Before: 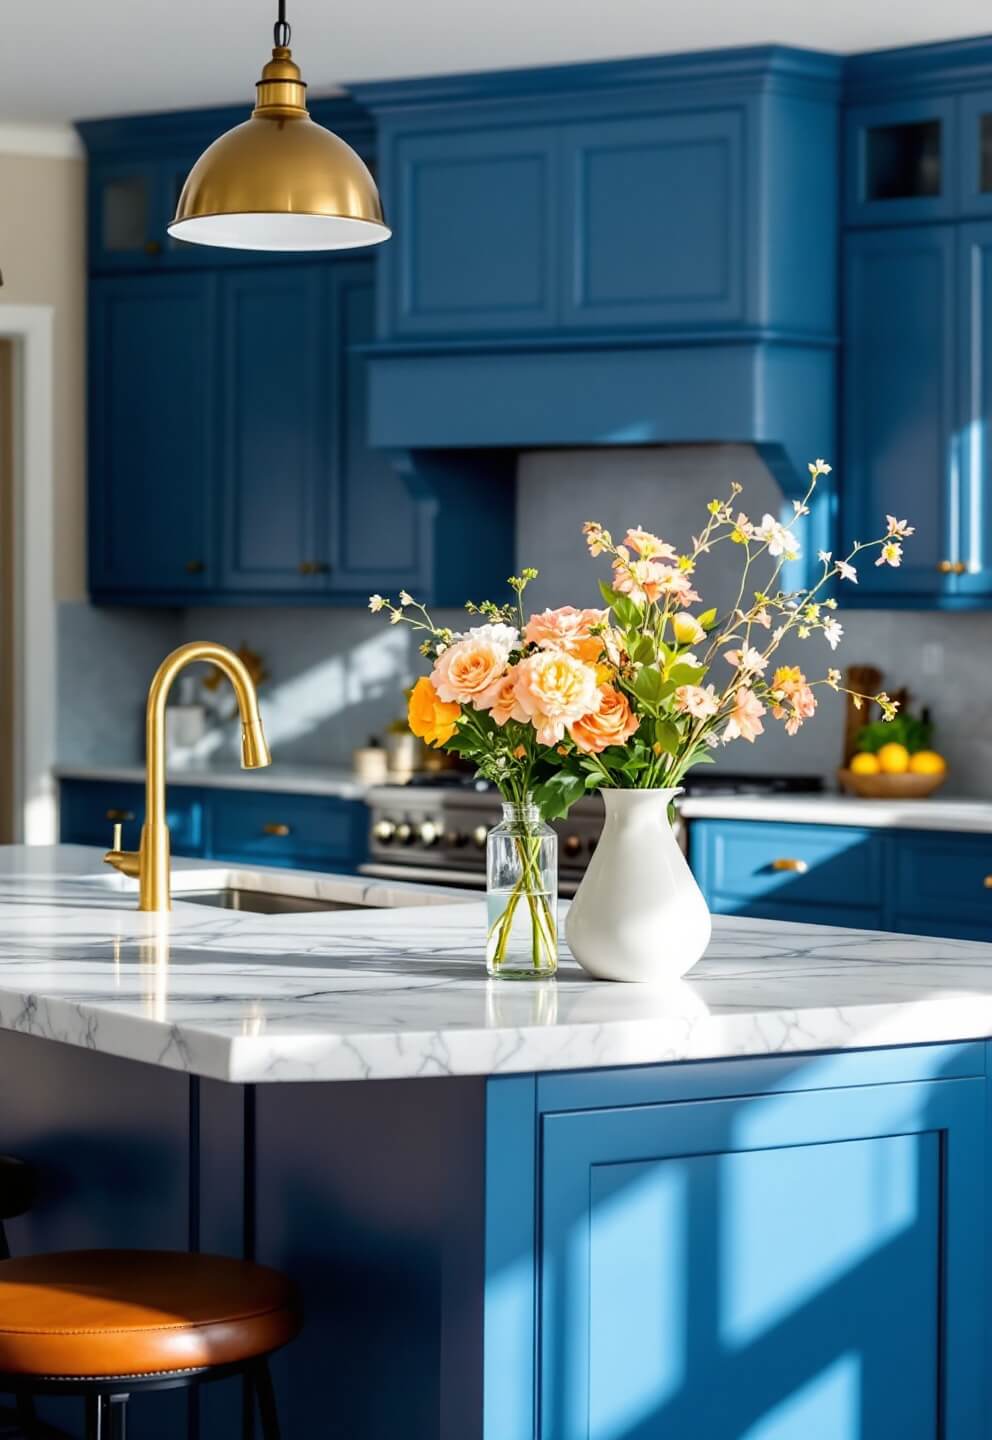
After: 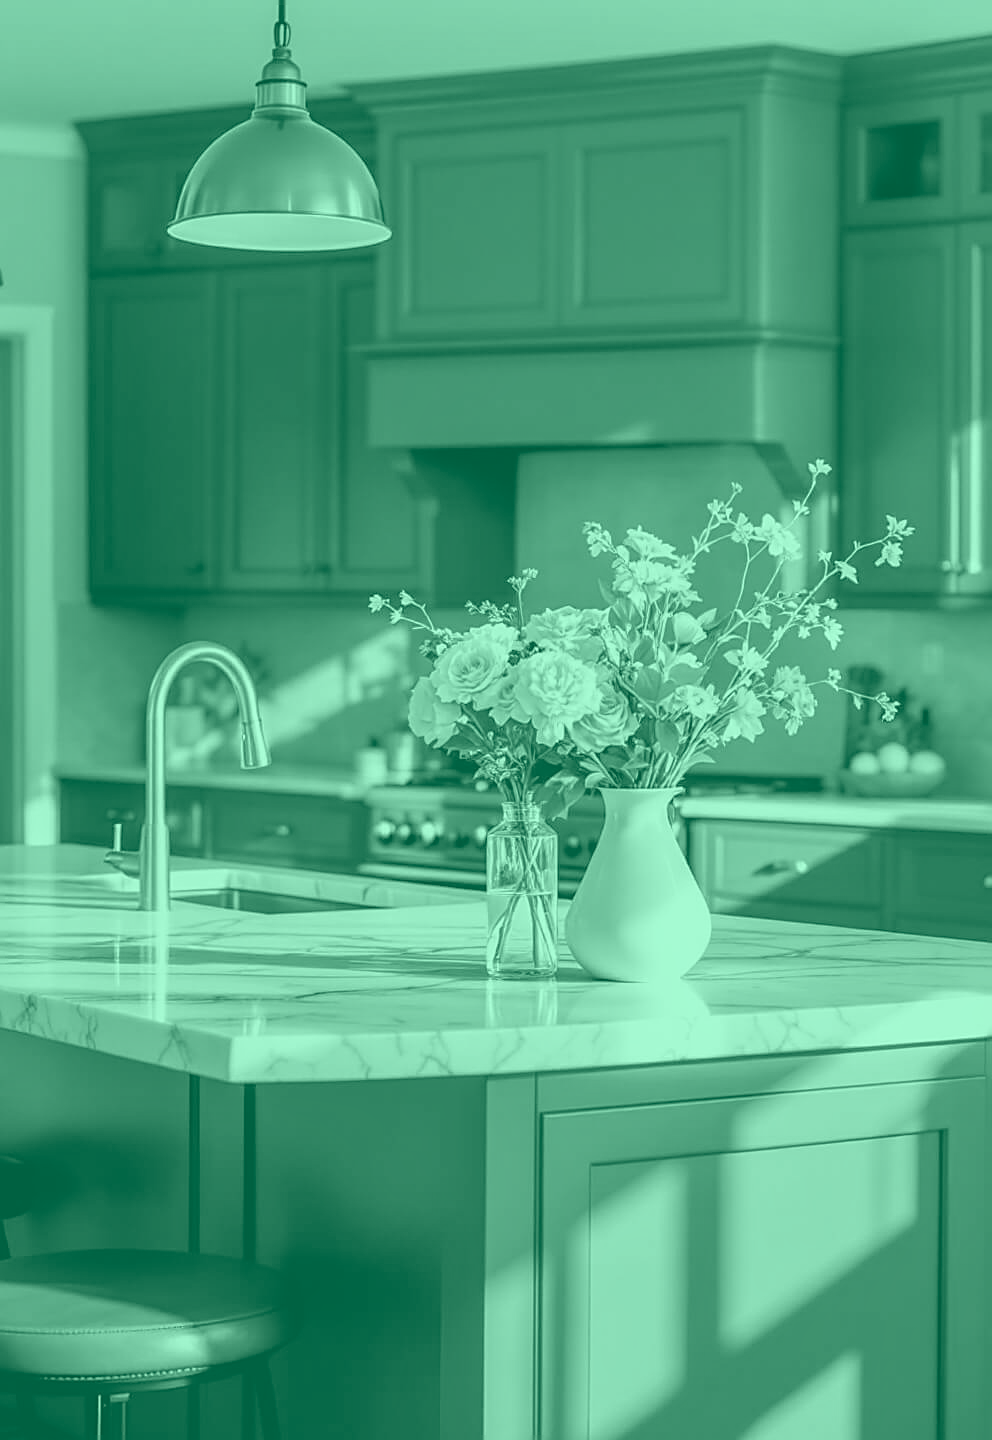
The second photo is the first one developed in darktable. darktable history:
local contrast: on, module defaults
sharpen: on, module defaults
colorize: hue 147.6°, saturation 65%, lightness 21.64%
exposure: exposure 0.426 EV, compensate highlight preservation false
